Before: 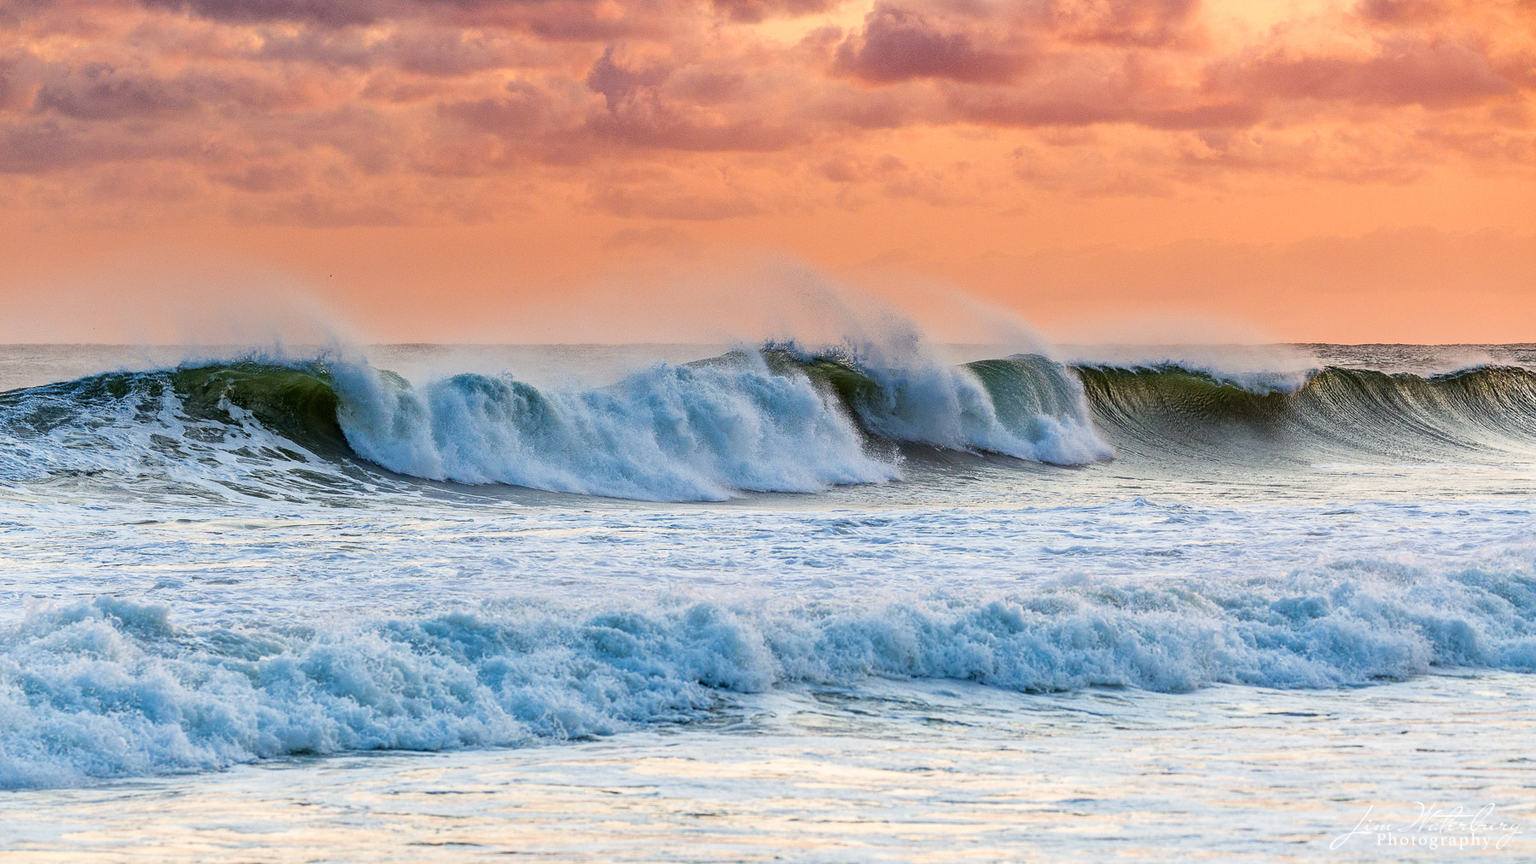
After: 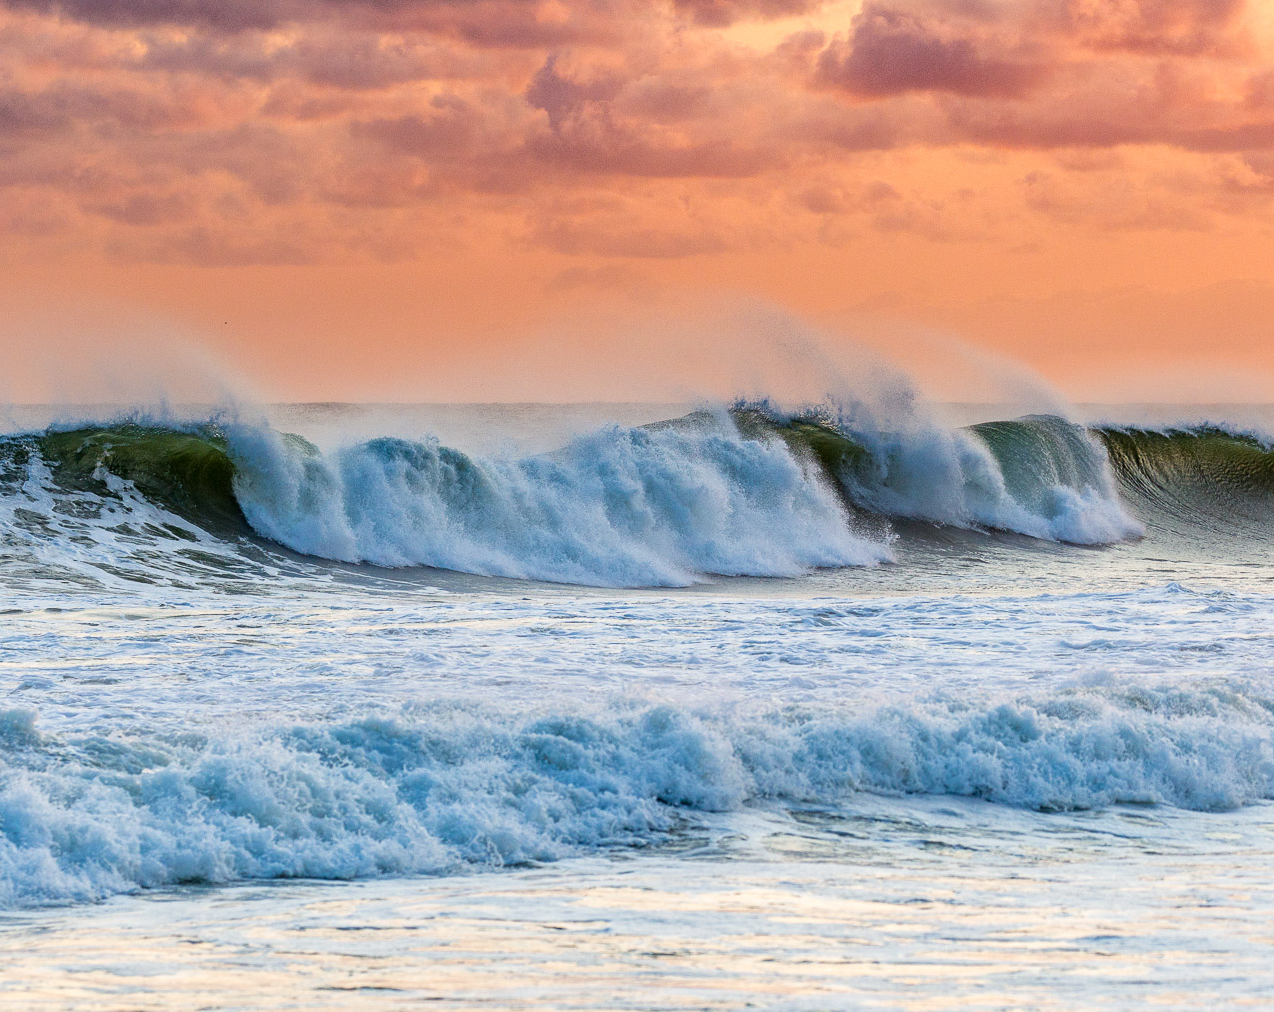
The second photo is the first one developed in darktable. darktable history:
crop and rotate: left 9.012%, right 20.199%
